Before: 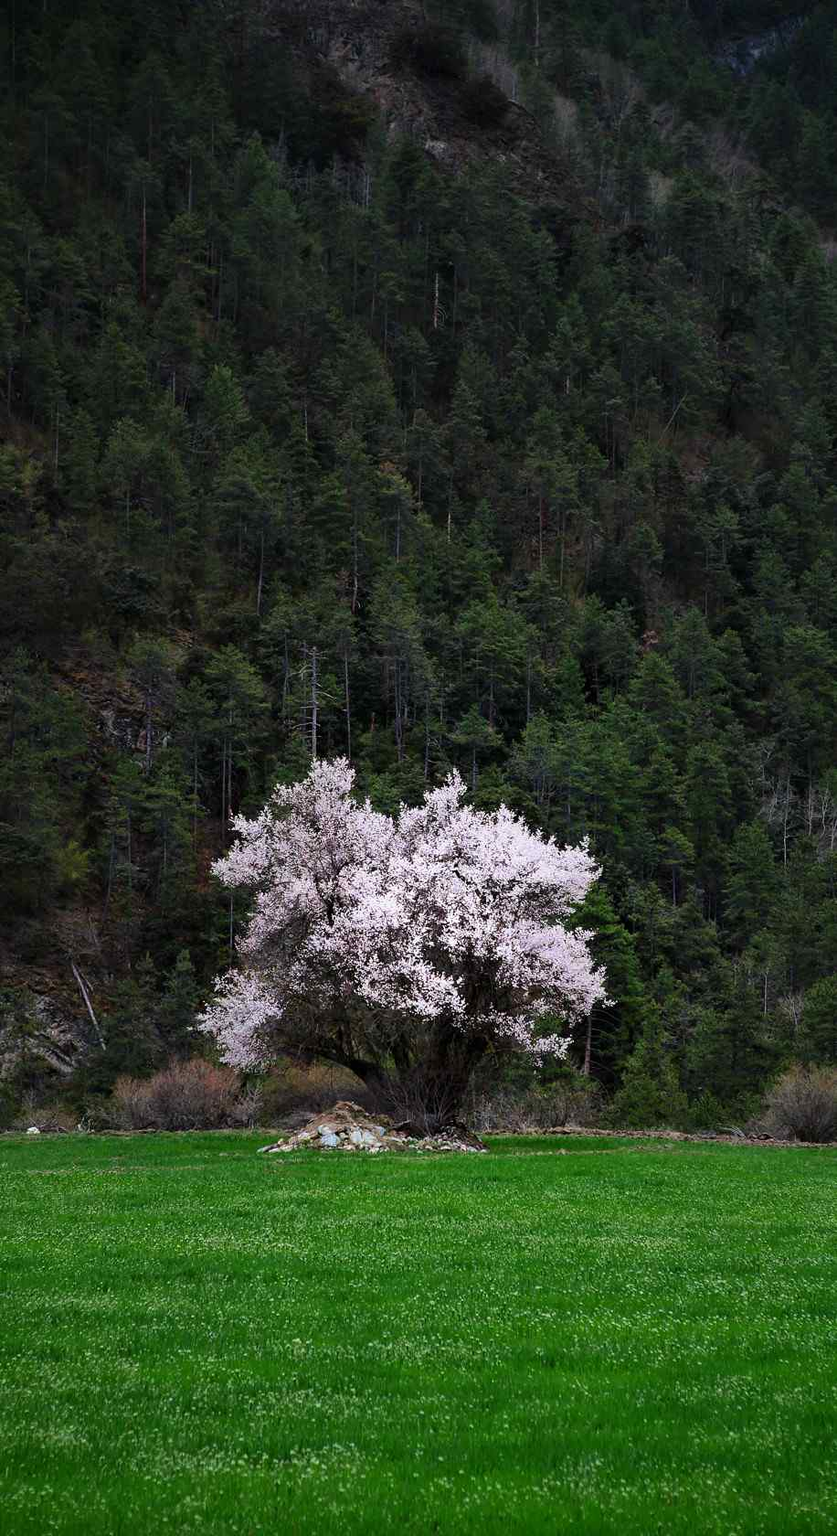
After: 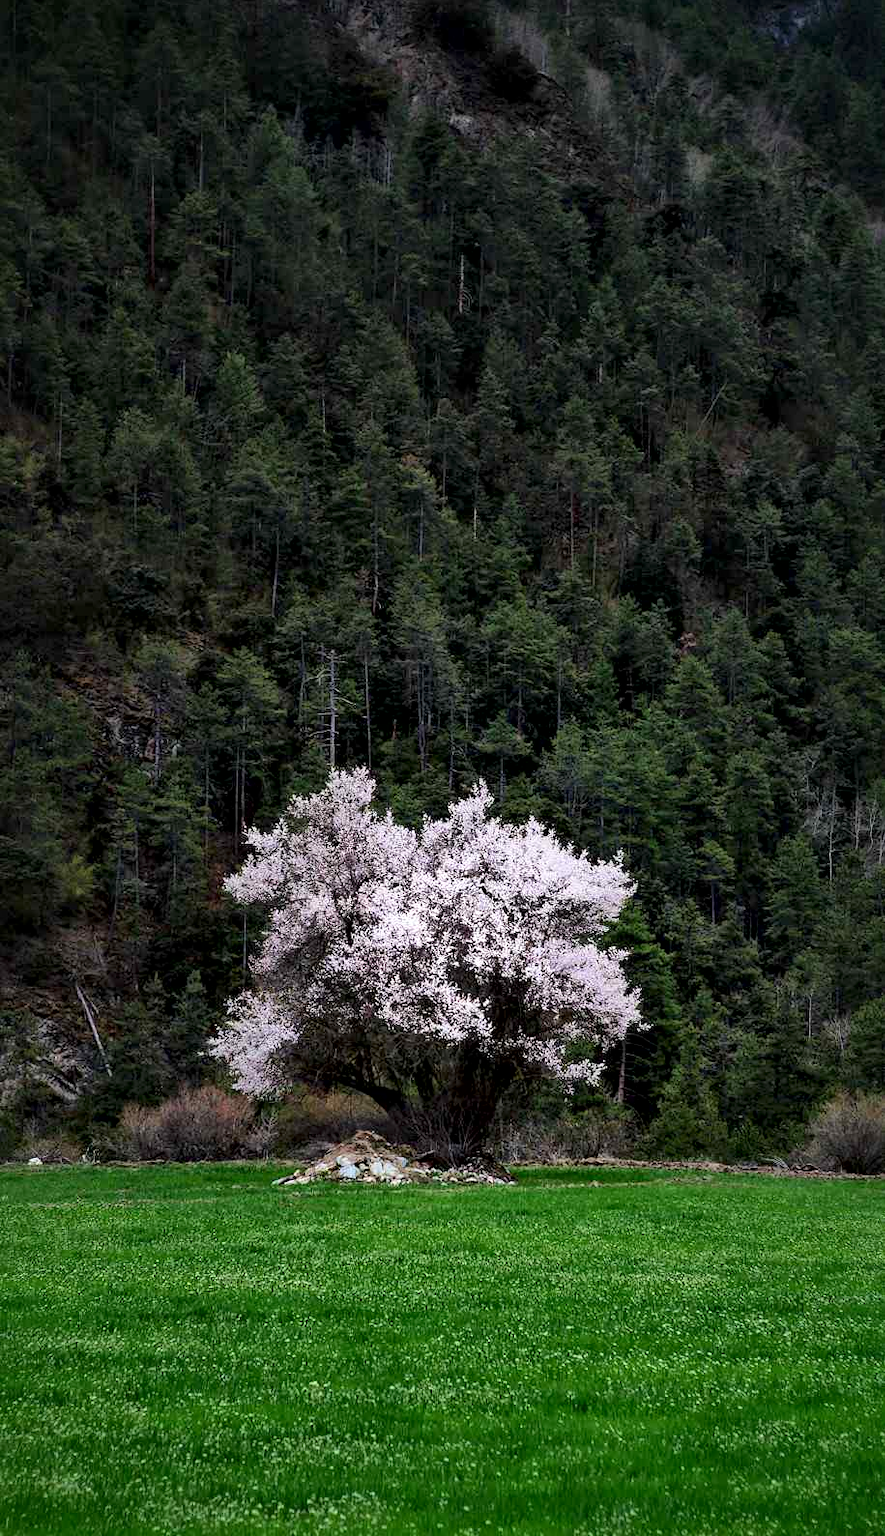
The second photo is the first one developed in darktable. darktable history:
exposure: black level correction 0.001, compensate highlight preservation false
crop and rotate: top 2.141%, bottom 3.274%
local contrast: mode bilateral grid, contrast 25, coarseness 59, detail 152%, midtone range 0.2
